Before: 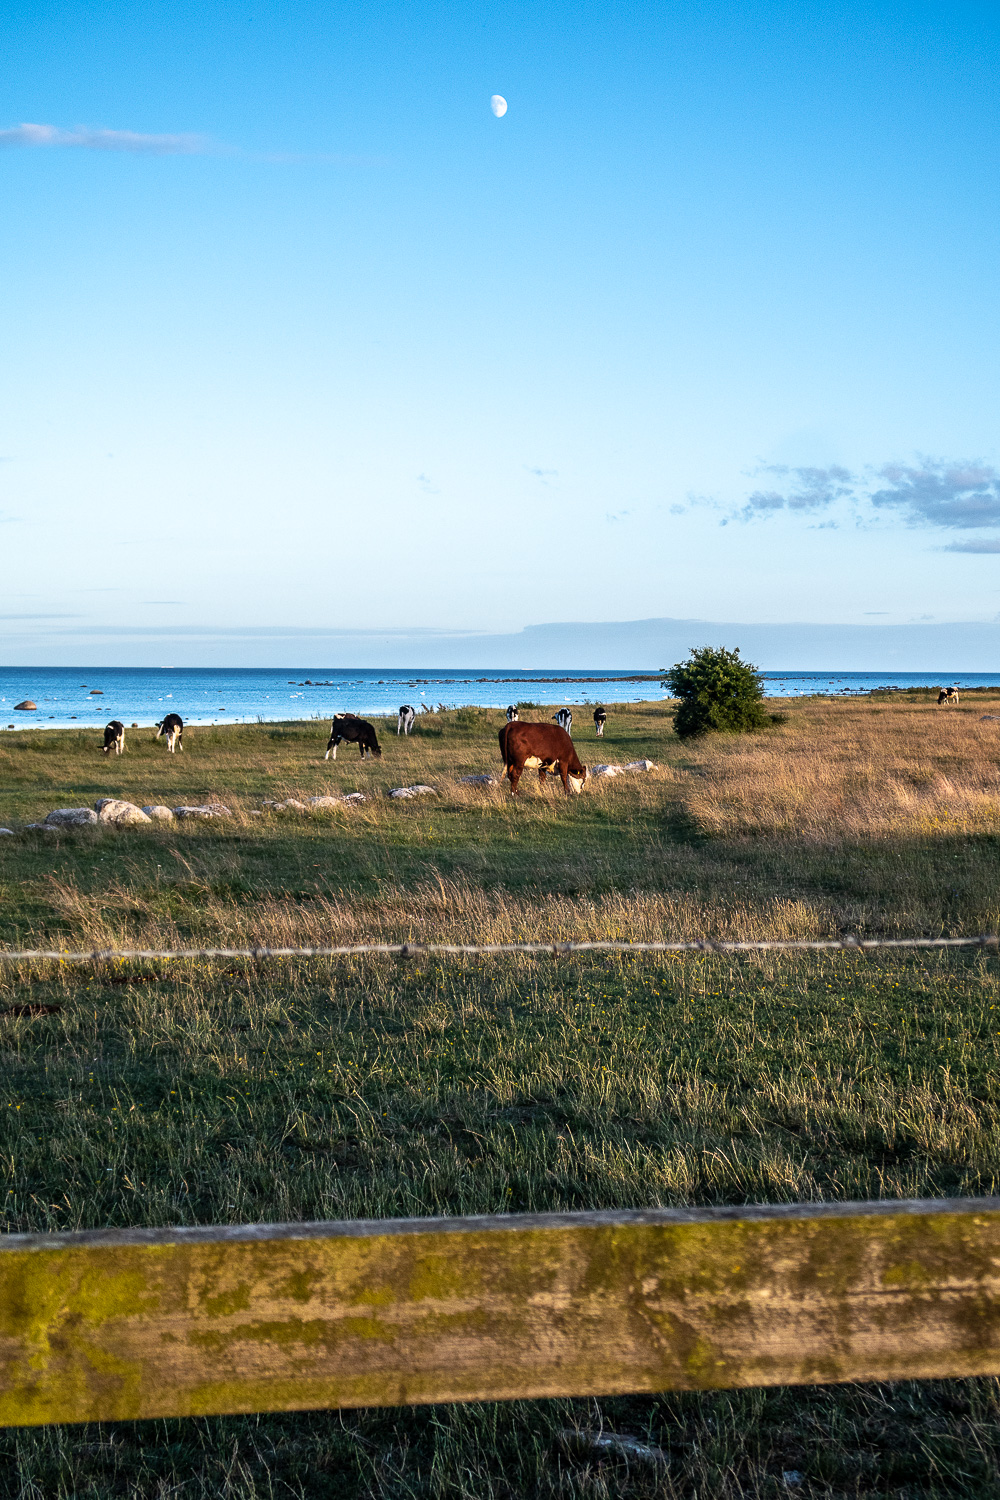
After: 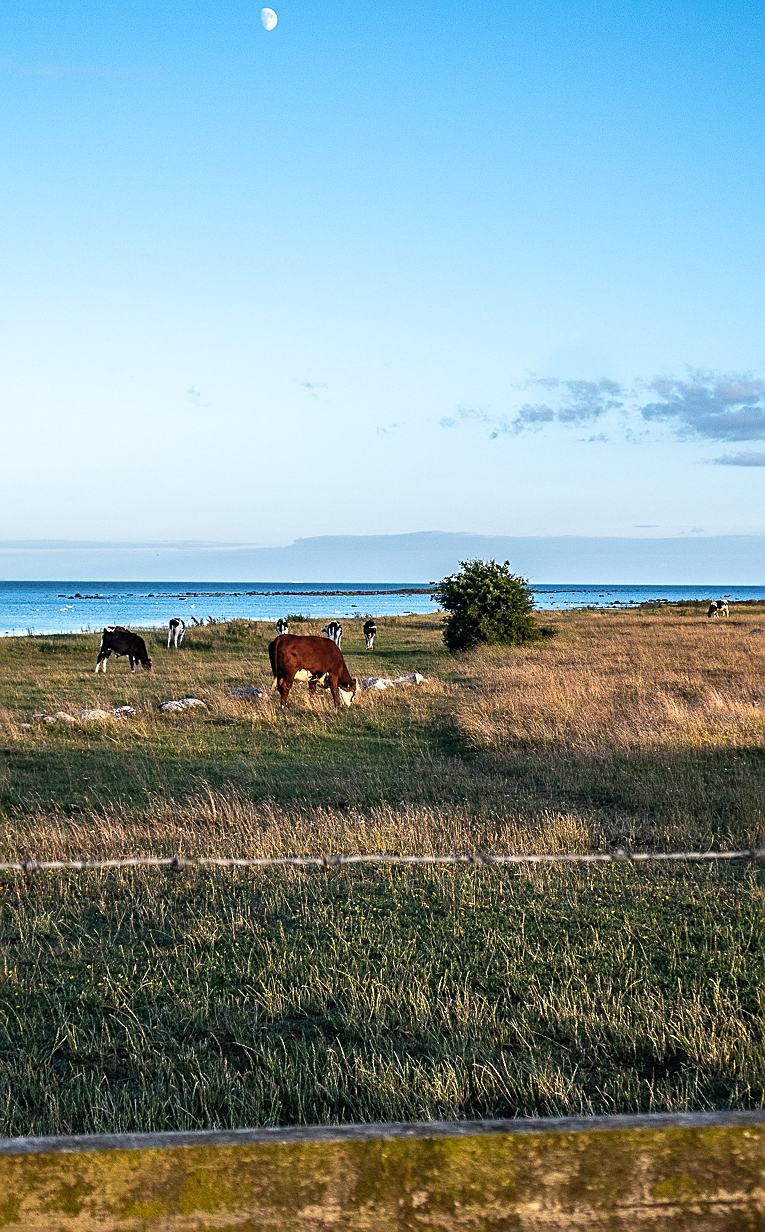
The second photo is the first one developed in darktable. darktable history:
crop: left 23.095%, top 5.827%, bottom 11.854%
sharpen: on, module defaults
